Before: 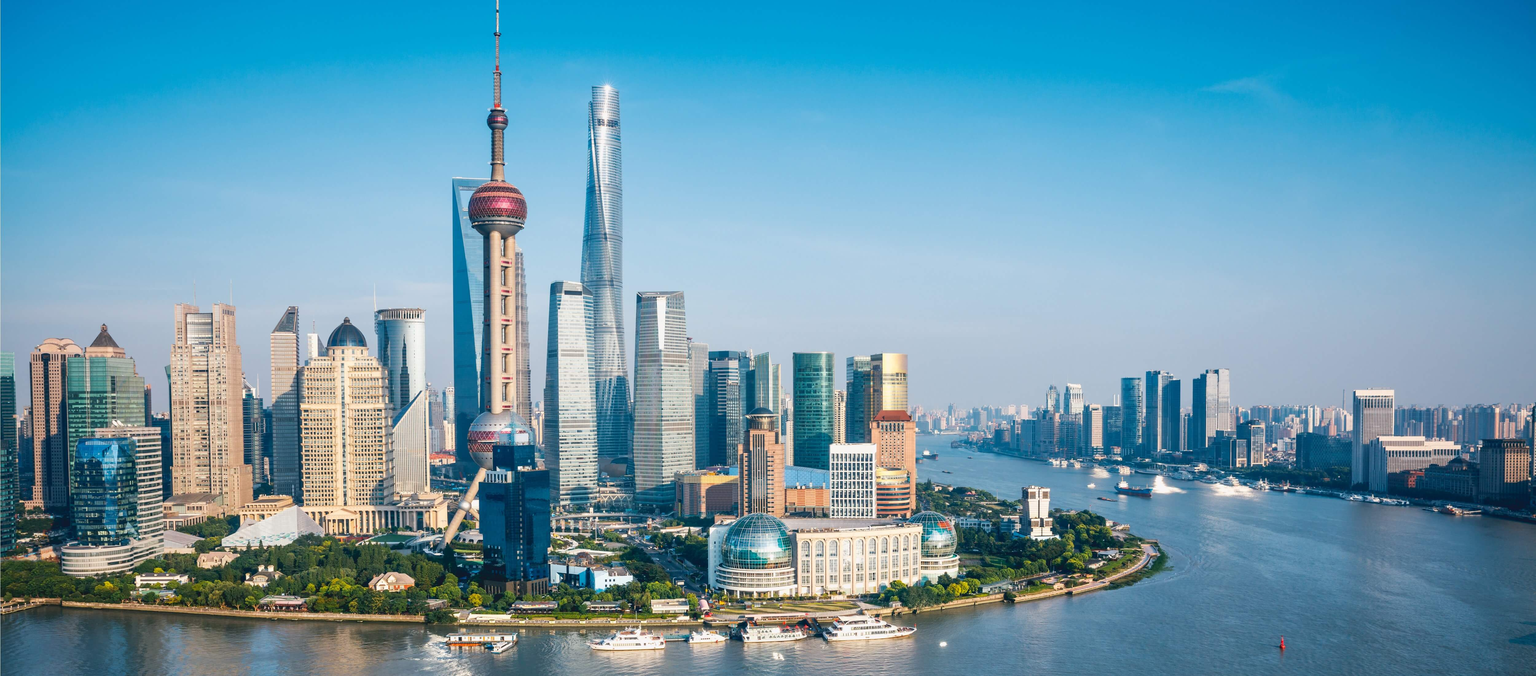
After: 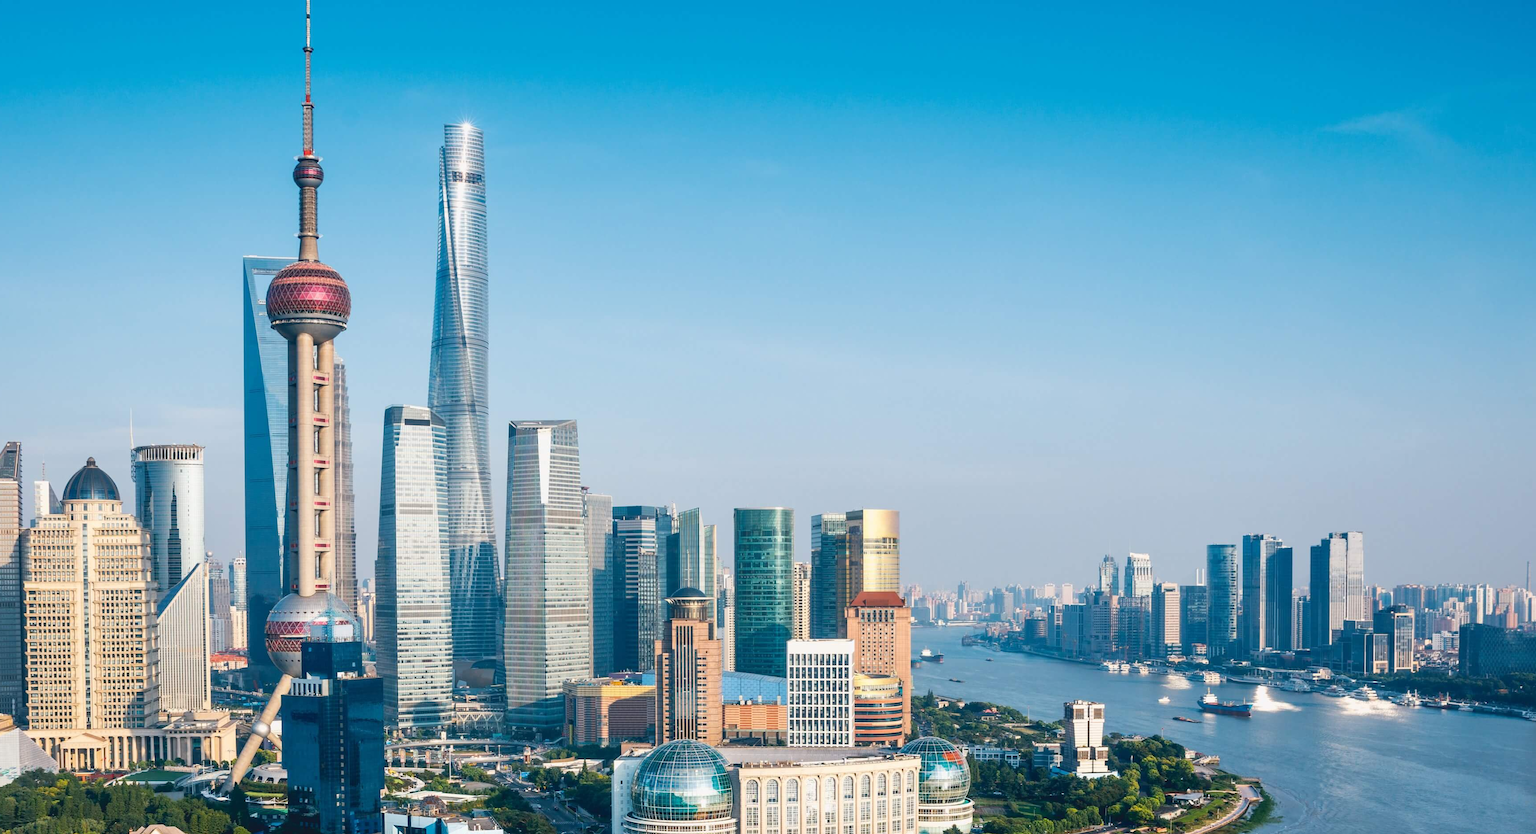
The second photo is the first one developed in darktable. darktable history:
crop: left 18.48%, right 12.132%, bottom 14.356%
